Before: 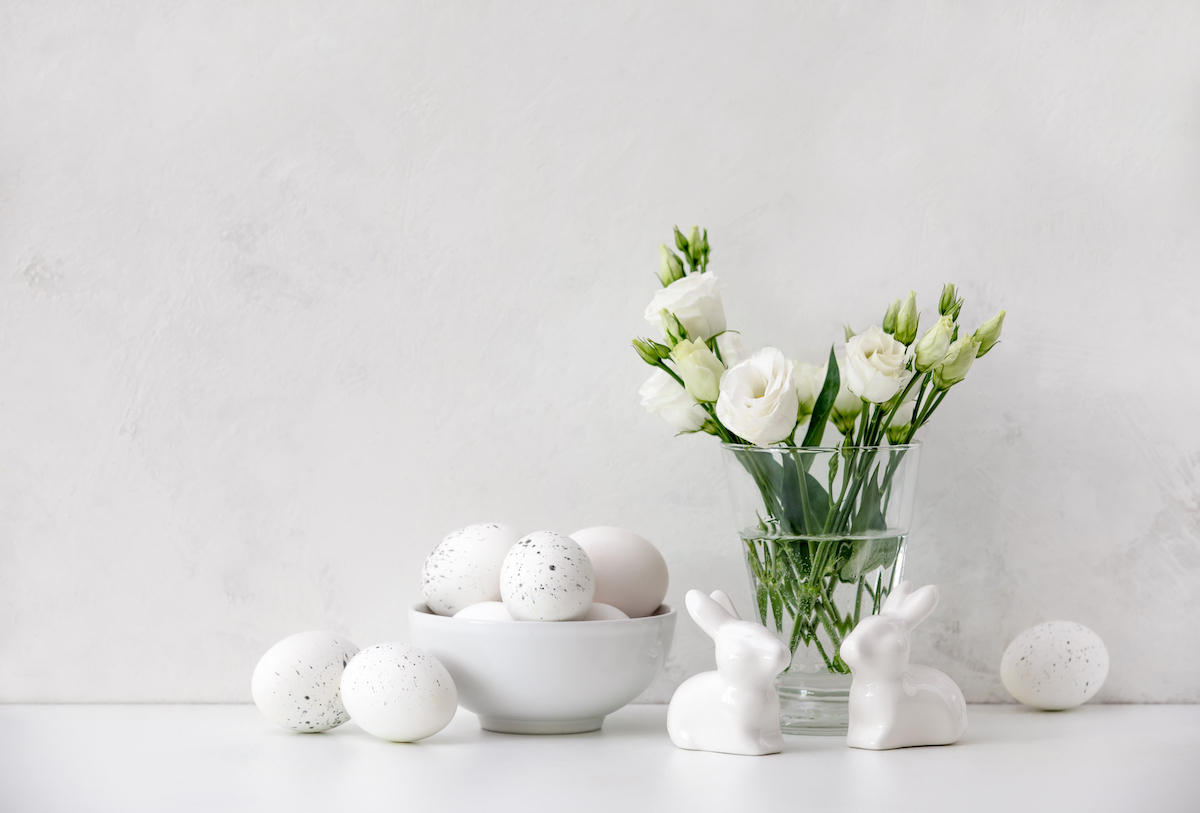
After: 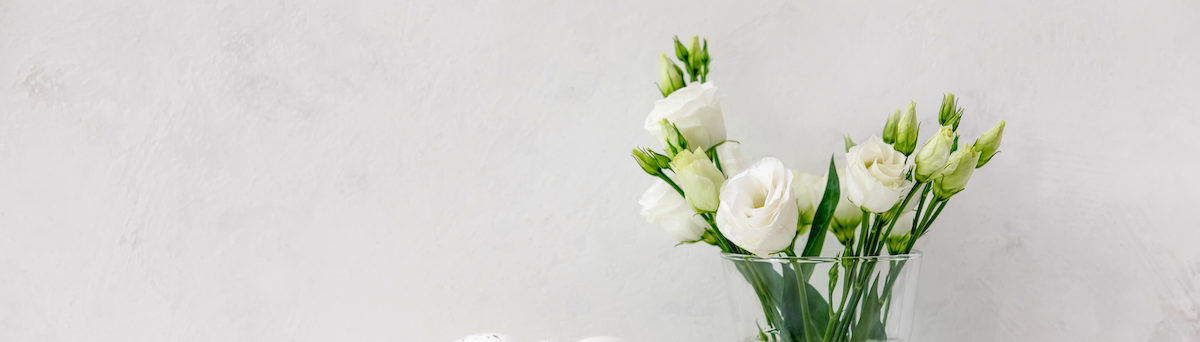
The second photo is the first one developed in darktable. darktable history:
crop and rotate: top 23.49%, bottom 34.44%
local contrast: detail 109%
color correction: highlights b* 0.02, saturation 1.34
